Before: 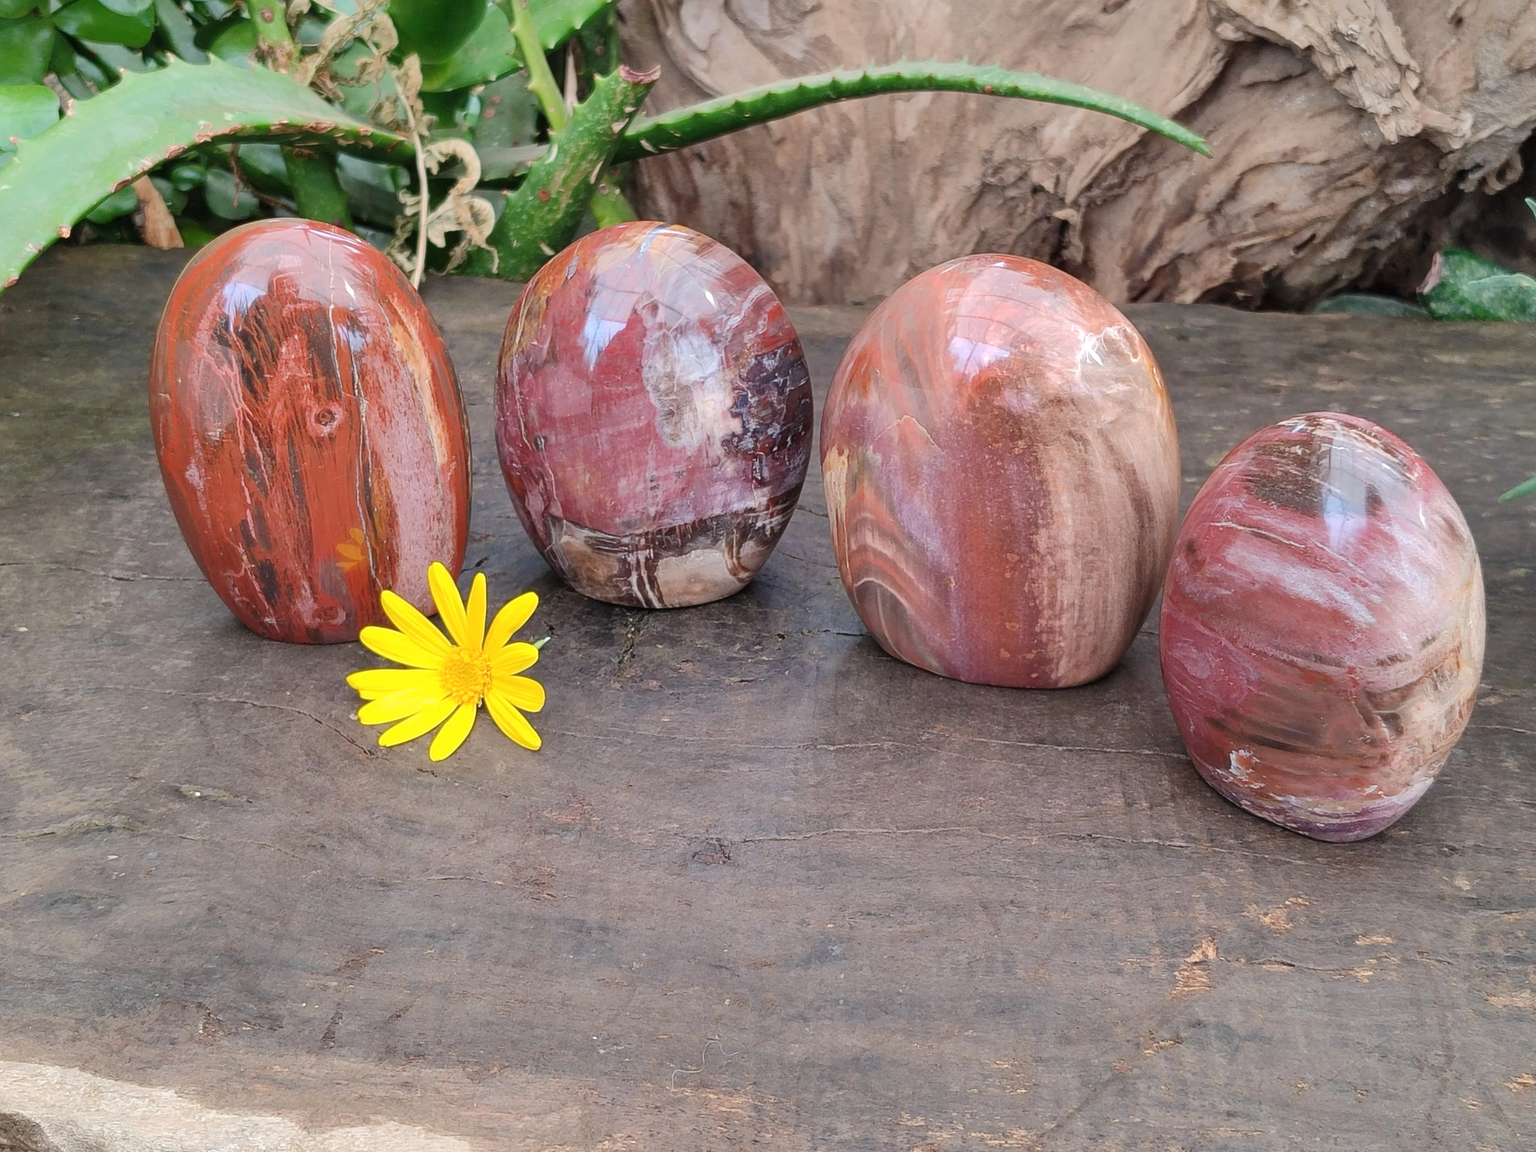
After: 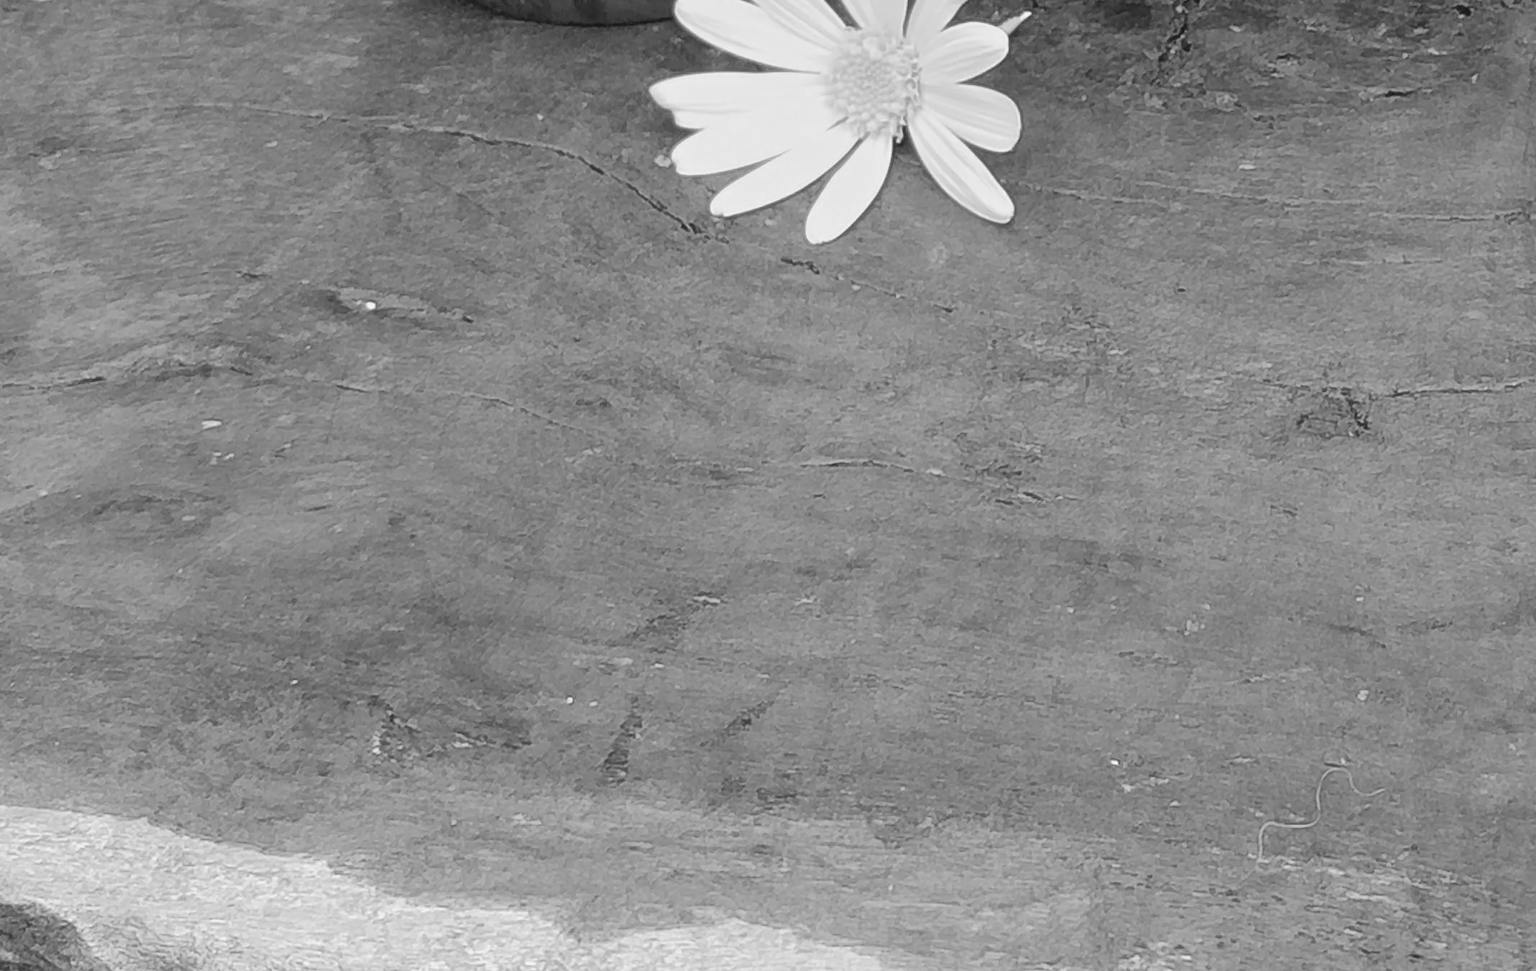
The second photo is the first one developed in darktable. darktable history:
crop and rotate: top 54.778%, right 46.61%, bottom 0.159%
monochrome: a 73.58, b 64.21
color correction: highlights a* 0.162, highlights b* 29.53, shadows a* -0.162, shadows b* 21.09
